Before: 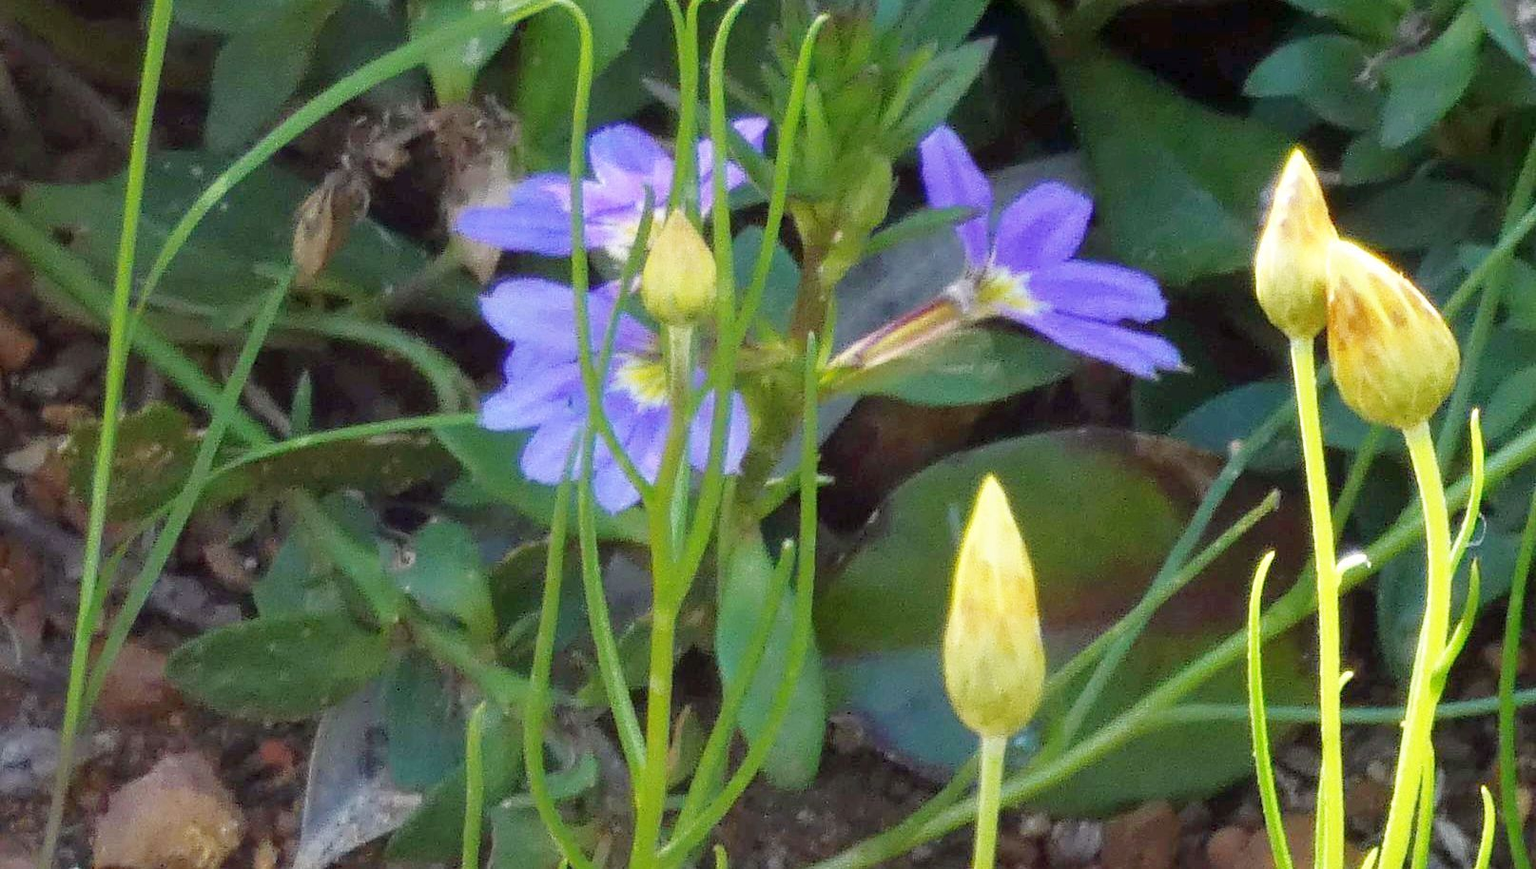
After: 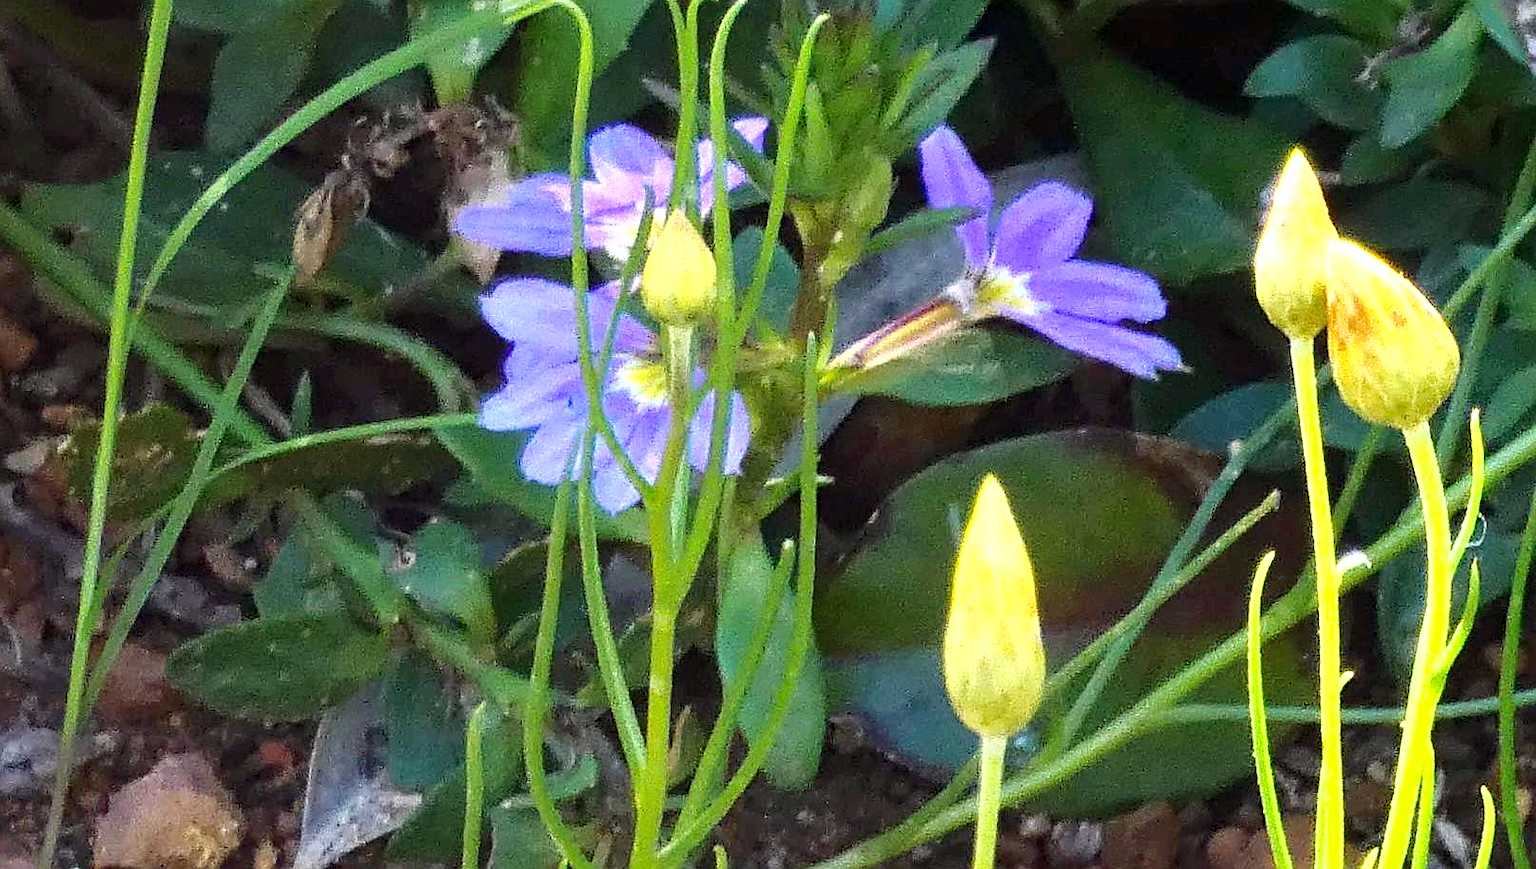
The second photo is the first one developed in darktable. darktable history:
fill light: on, module defaults
haze removal: compatibility mode true, adaptive false
tone equalizer: -8 EV -0.75 EV, -7 EV -0.7 EV, -6 EV -0.6 EV, -5 EV -0.4 EV, -3 EV 0.4 EV, -2 EV 0.6 EV, -1 EV 0.7 EV, +0 EV 0.75 EV, edges refinement/feathering 500, mask exposure compensation -1.57 EV, preserve details no
sharpen: on, module defaults
